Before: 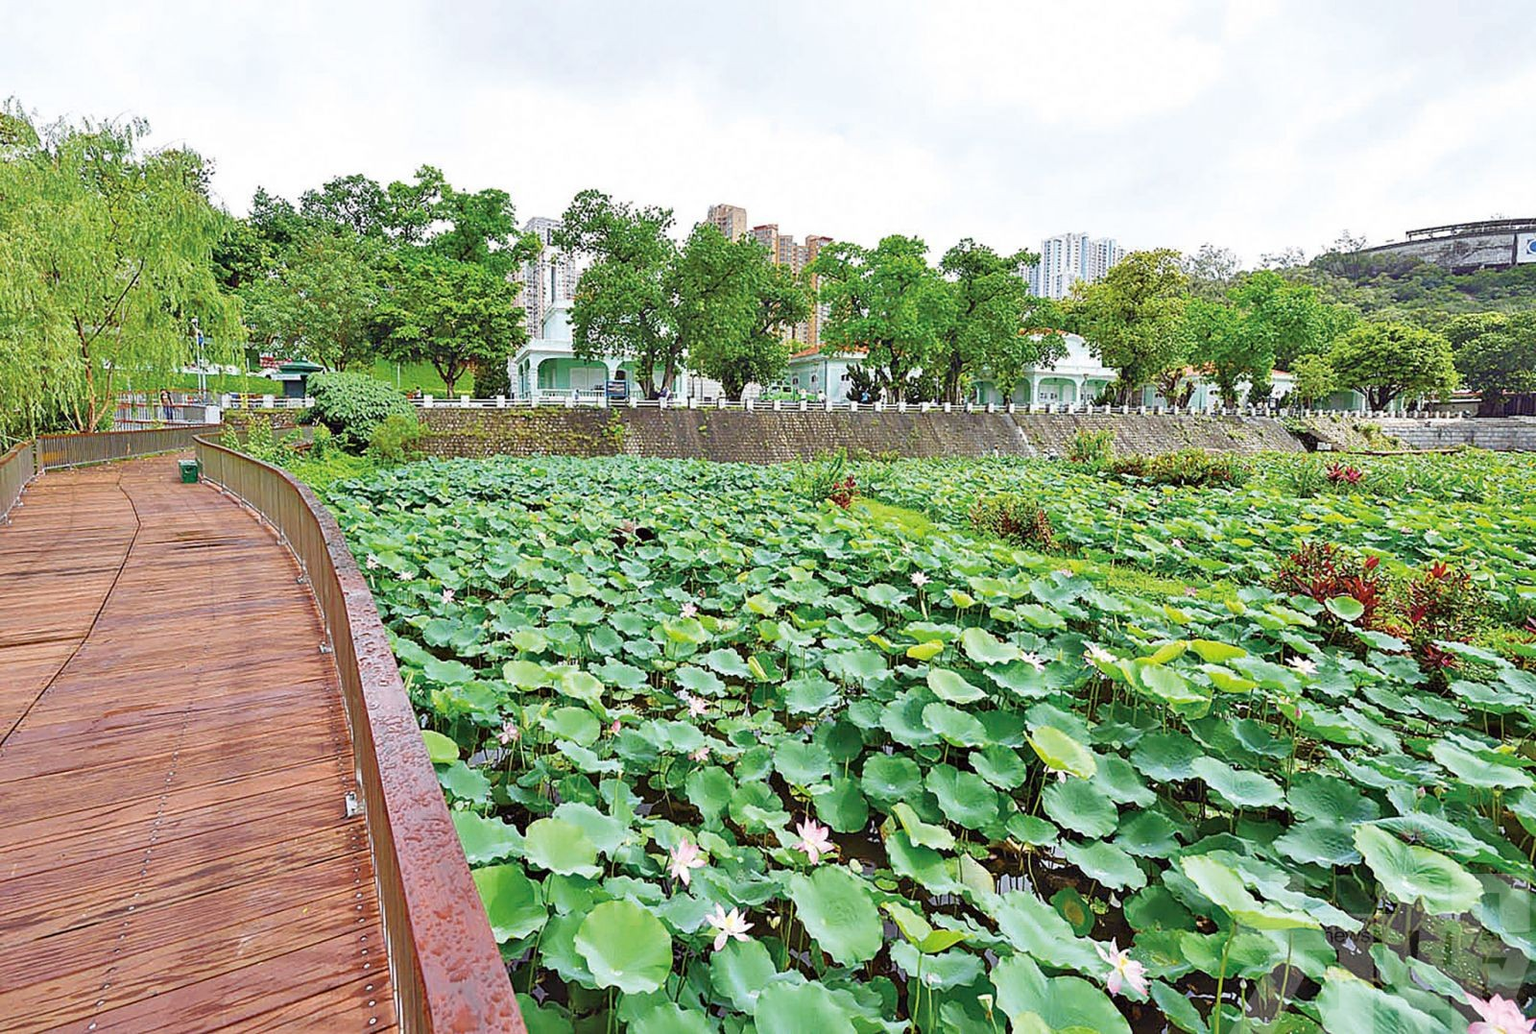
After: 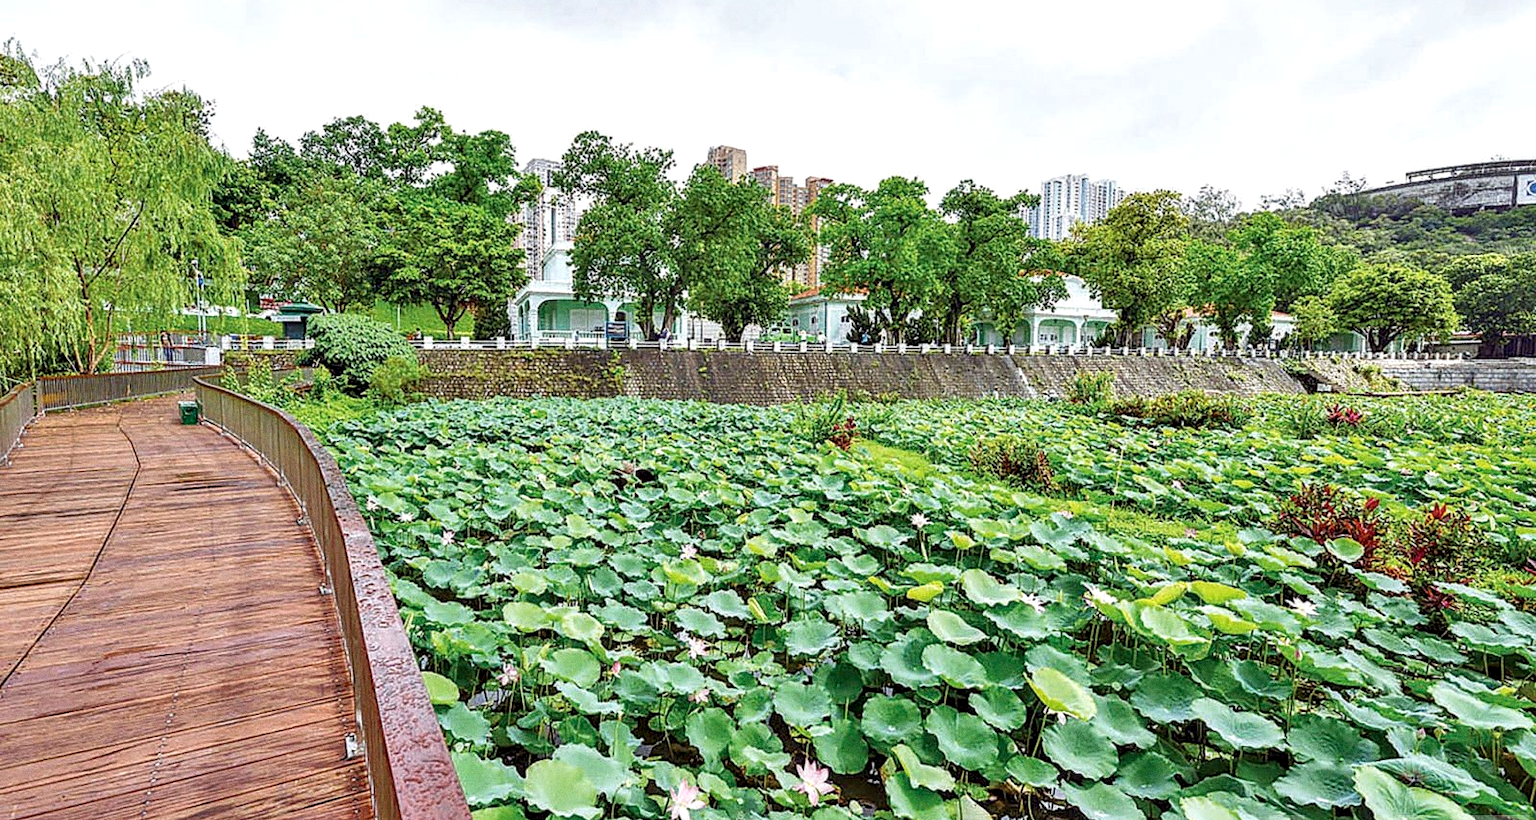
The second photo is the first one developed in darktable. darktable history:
crop and rotate: top 5.667%, bottom 14.937%
local contrast: detail 150%
grain: coarseness 0.09 ISO
white balance: emerald 1
